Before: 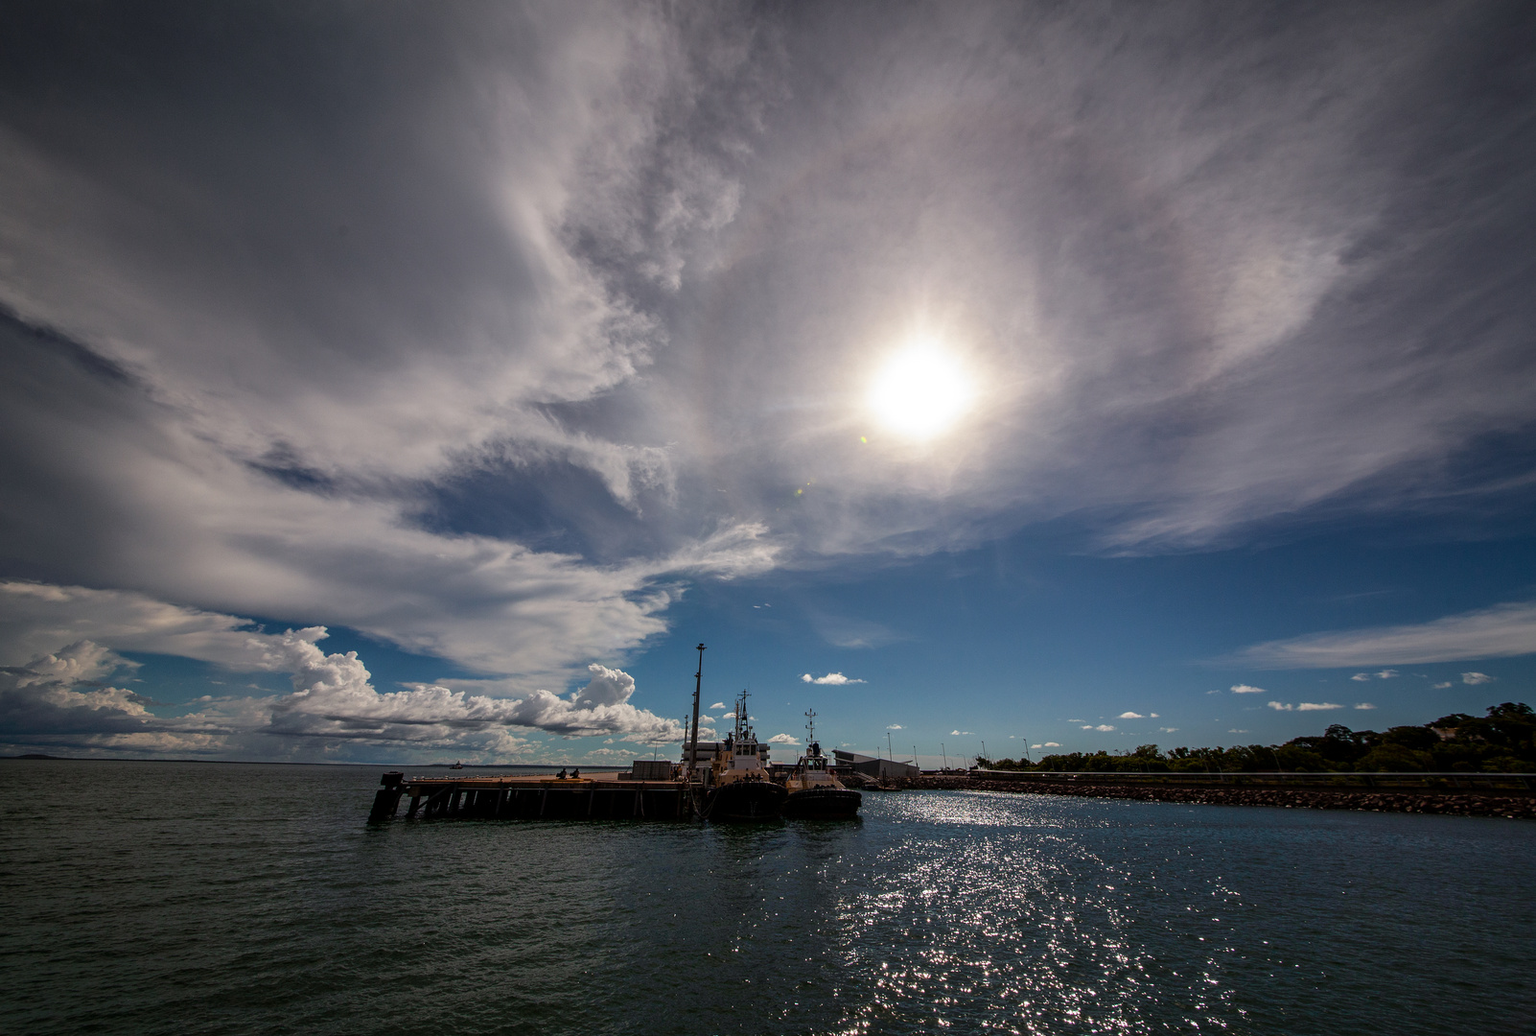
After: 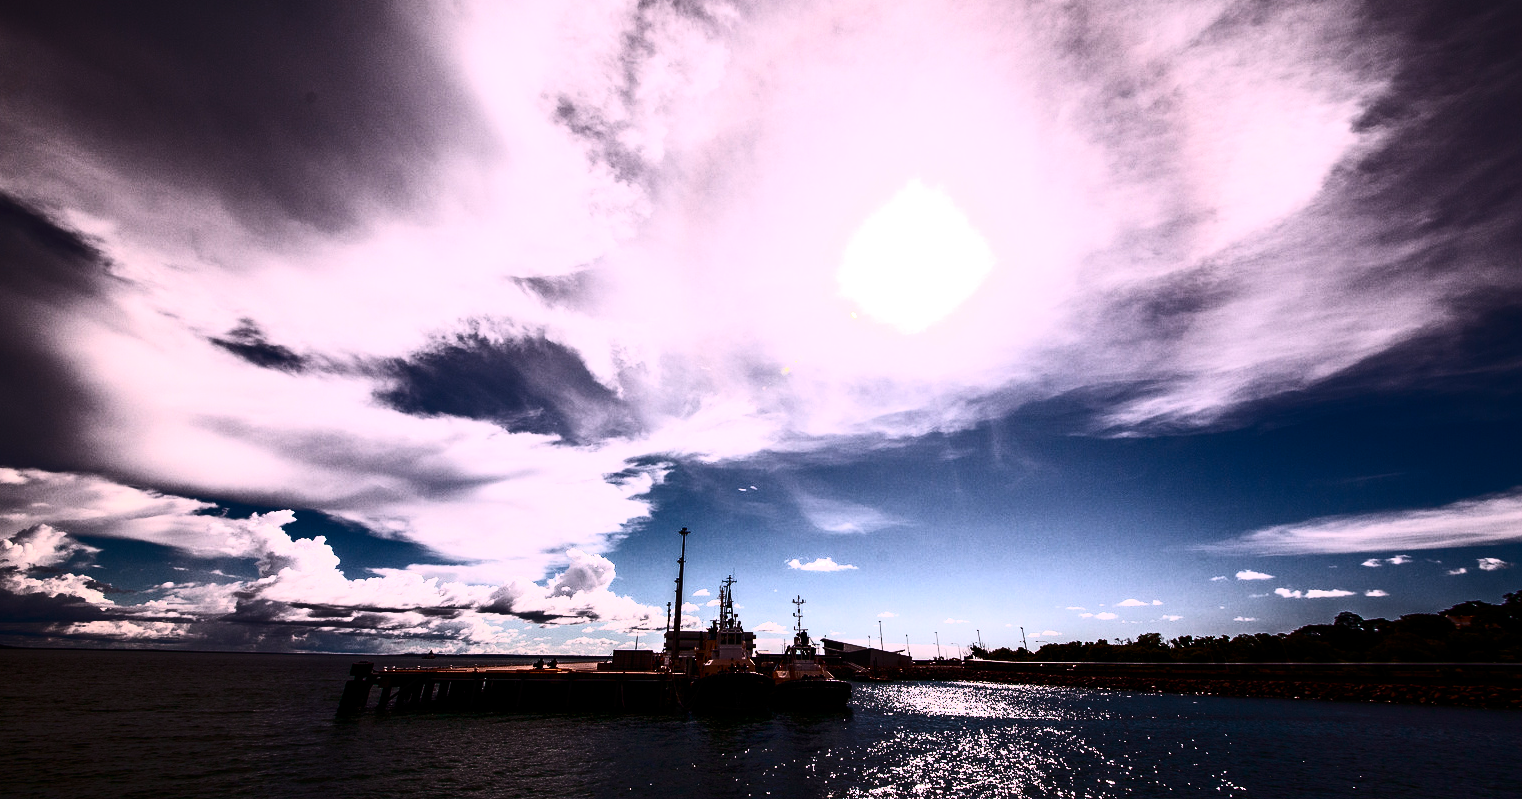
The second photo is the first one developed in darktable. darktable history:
exposure: compensate highlight preservation false
contrast brightness saturation: contrast 0.93, brightness 0.2
filmic rgb: black relative exposure -15 EV, white relative exposure 3 EV, threshold 6 EV, target black luminance 0%, hardness 9.27, latitude 99%, contrast 0.912, shadows ↔ highlights balance 0.505%, add noise in highlights 0, color science v3 (2019), use custom middle-gray values true, iterations of high-quality reconstruction 0, contrast in highlights soft, enable highlight reconstruction true
tone equalizer: -8 EV -0.75 EV, -7 EV -0.7 EV, -6 EV -0.6 EV, -5 EV -0.4 EV, -3 EV 0.4 EV, -2 EV 0.6 EV, -1 EV 0.7 EV, +0 EV 0.75 EV, edges refinement/feathering 500, mask exposure compensation -1.57 EV, preserve details no
white balance: red 1.188, blue 1.11
crop and rotate: left 2.991%, top 13.302%, right 1.981%, bottom 12.636%
